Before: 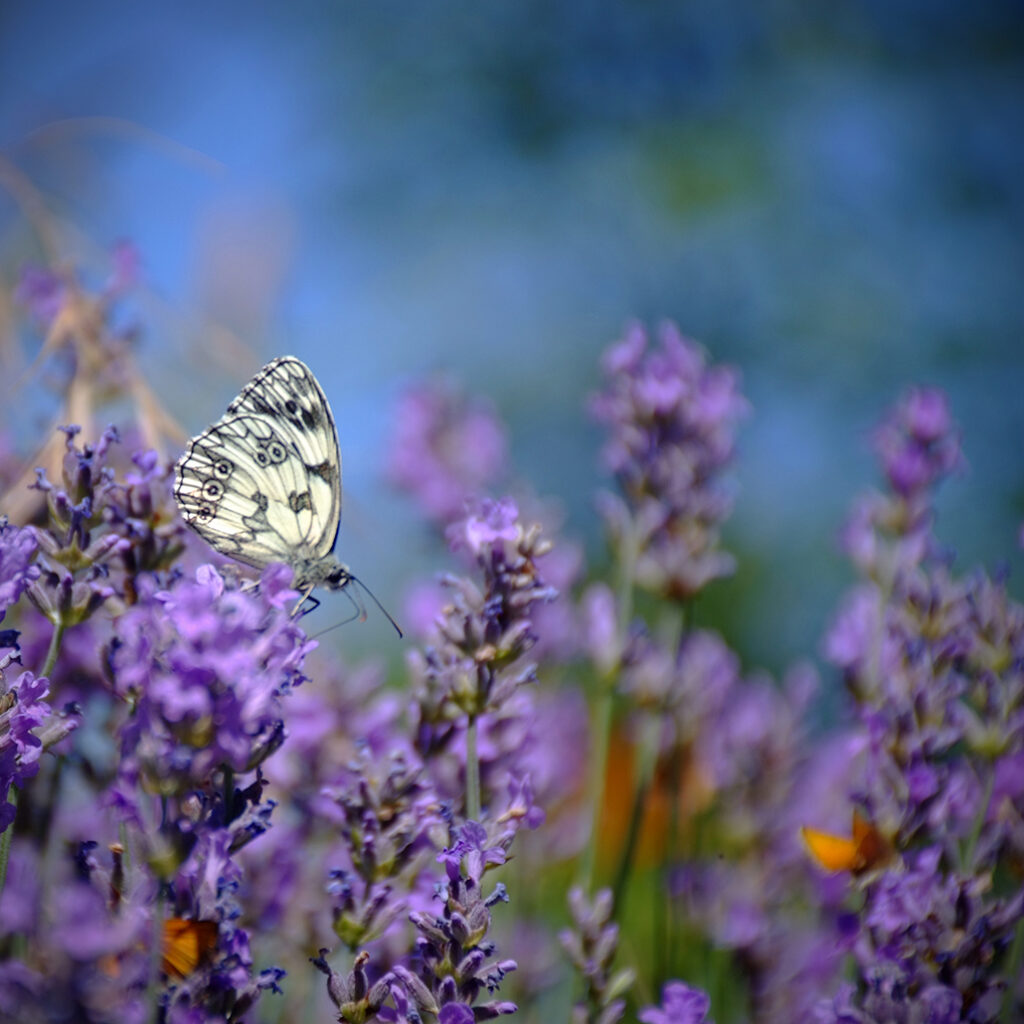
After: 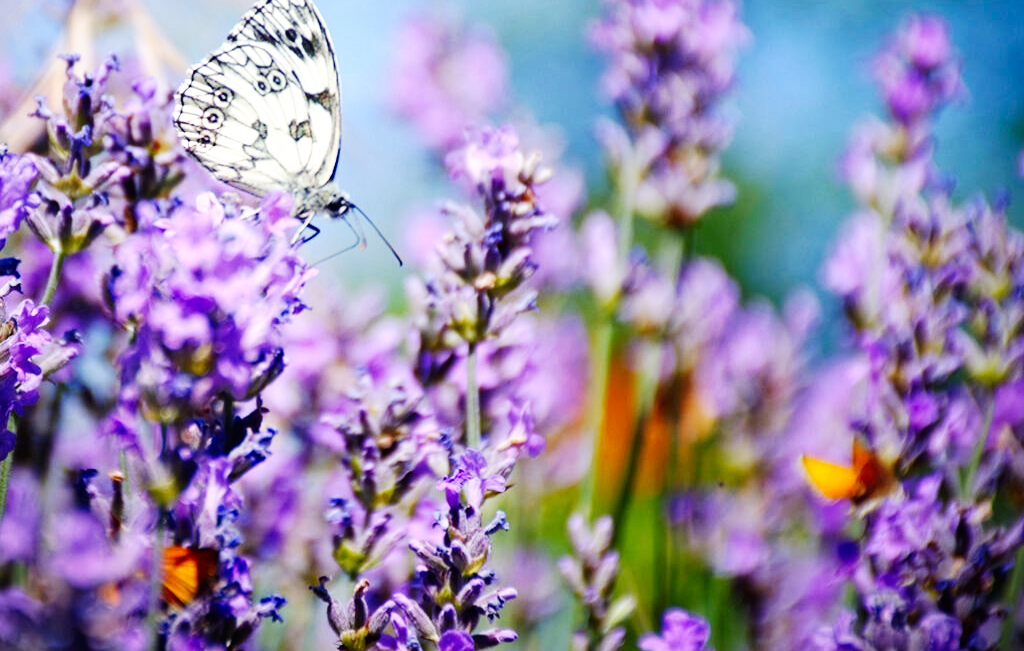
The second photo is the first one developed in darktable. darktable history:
base curve: curves: ch0 [(0, 0) (0.007, 0.004) (0.027, 0.03) (0.046, 0.07) (0.207, 0.54) (0.442, 0.872) (0.673, 0.972) (1, 1)], preserve colors none
crop and rotate: top 36.415%
